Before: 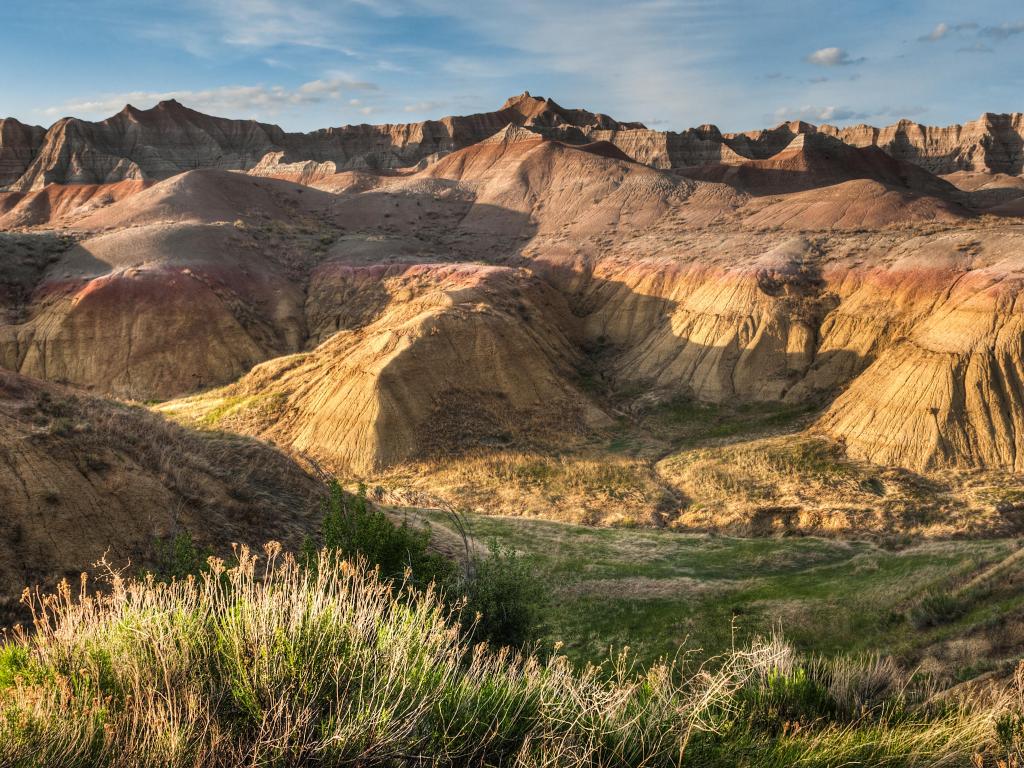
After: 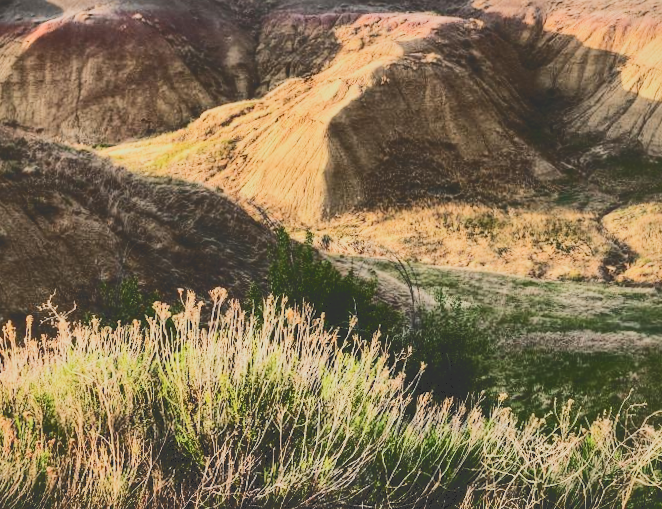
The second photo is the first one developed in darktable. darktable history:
local contrast: mode bilateral grid, contrast 21, coarseness 51, detail 132%, midtone range 0.2
crop and rotate: angle -1.08°, left 3.883%, top 31.995%, right 29.846%
shadows and highlights: radius 266.07, soften with gaussian
tone curve: curves: ch0 [(0, 0) (0.003, 0.219) (0.011, 0.219) (0.025, 0.223) (0.044, 0.226) (0.069, 0.232) (0.1, 0.24) (0.136, 0.245) (0.177, 0.257) (0.224, 0.281) (0.277, 0.324) (0.335, 0.392) (0.399, 0.484) (0.468, 0.585) (0.543, 0.672) (0.623, 0.741) (0.709, 0.788) (0.801, 0.835) (0.898, 0.878) (1, 1)], color space Lab, independent channels, preserve colors none
filmic rgb: black relative exposure -7.65 EV, white relative exposure 4.56 EV, threshold 2.94 EV, hardness 3.61, enable highlight reconstruction true
